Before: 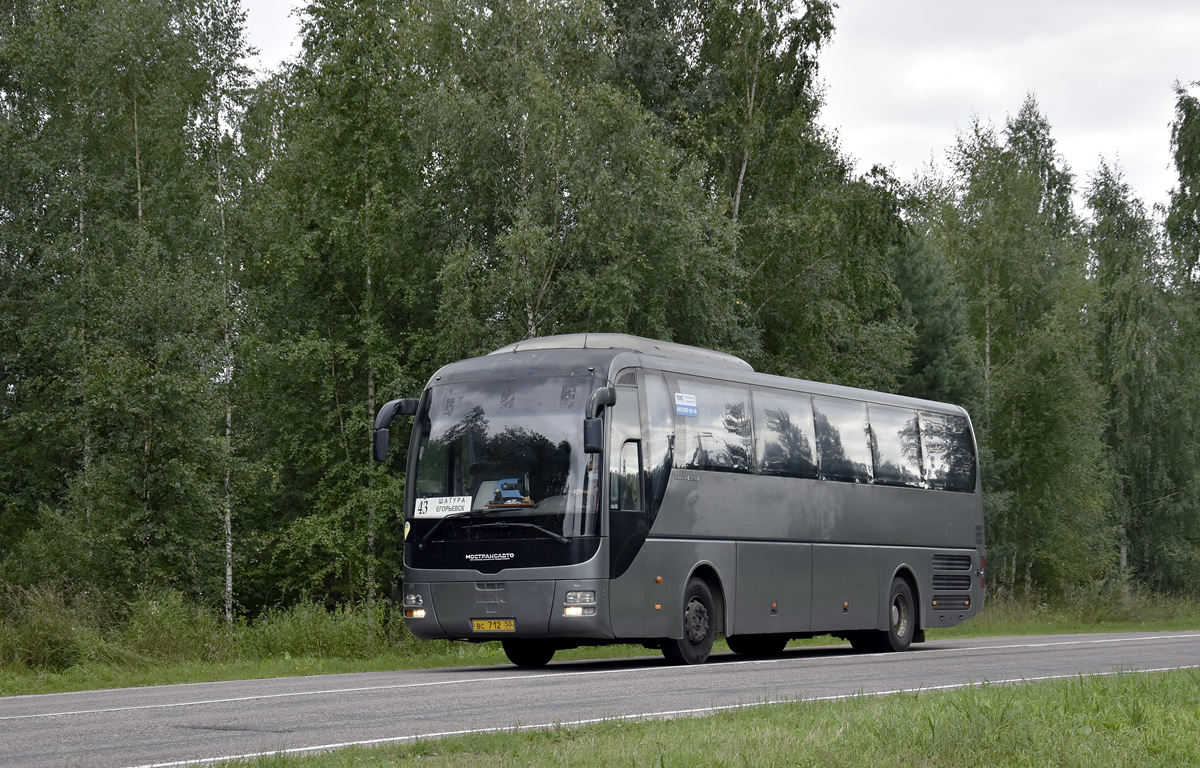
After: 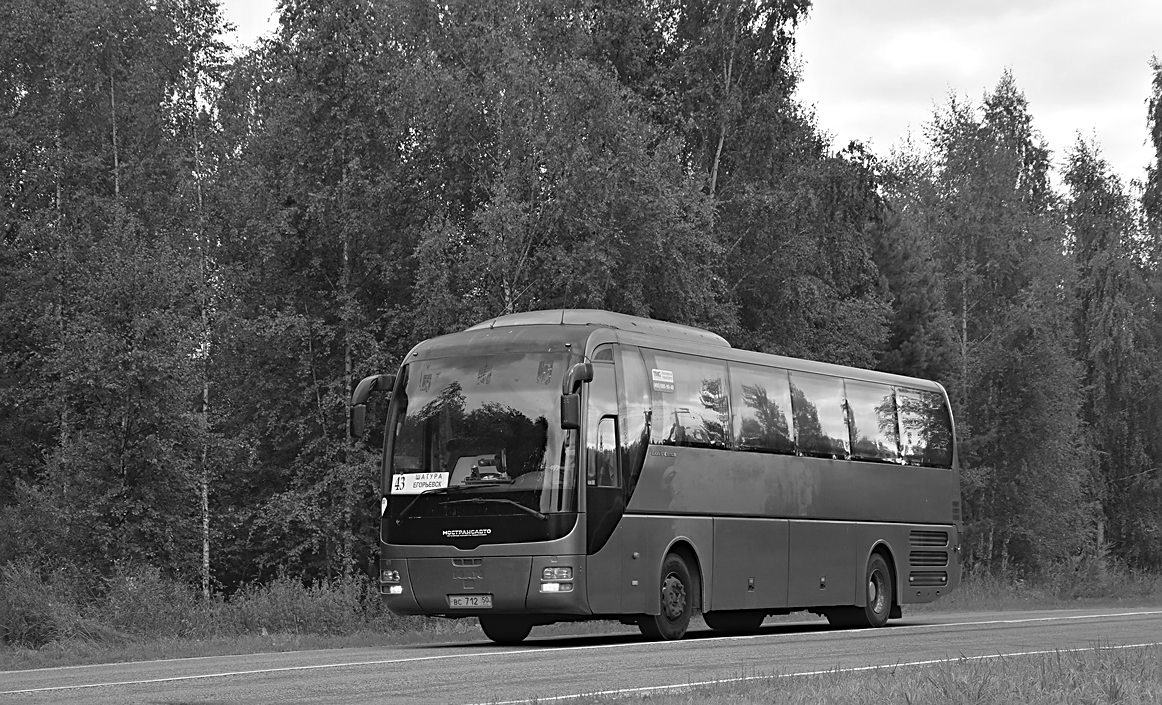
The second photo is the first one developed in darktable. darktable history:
tone equalizer: on, module defaults
crop: left 1.964%, top 3.251%, right 1.122%, bottom 4.933%
monochrome: on, module defaults
sharpen: on, module defaults
contrast equalizer: octaves 7, y [[0.6 ×6], [0.55 ×6], [0 ×6], [0 ×6], [0 ×6]], mix -0.3
exposure: black level correction -0.003, exposure 0.04 EV, compensate highlight preservation false
haze removal: compatibility mode true, adaptive false
white balance: emerald 1
